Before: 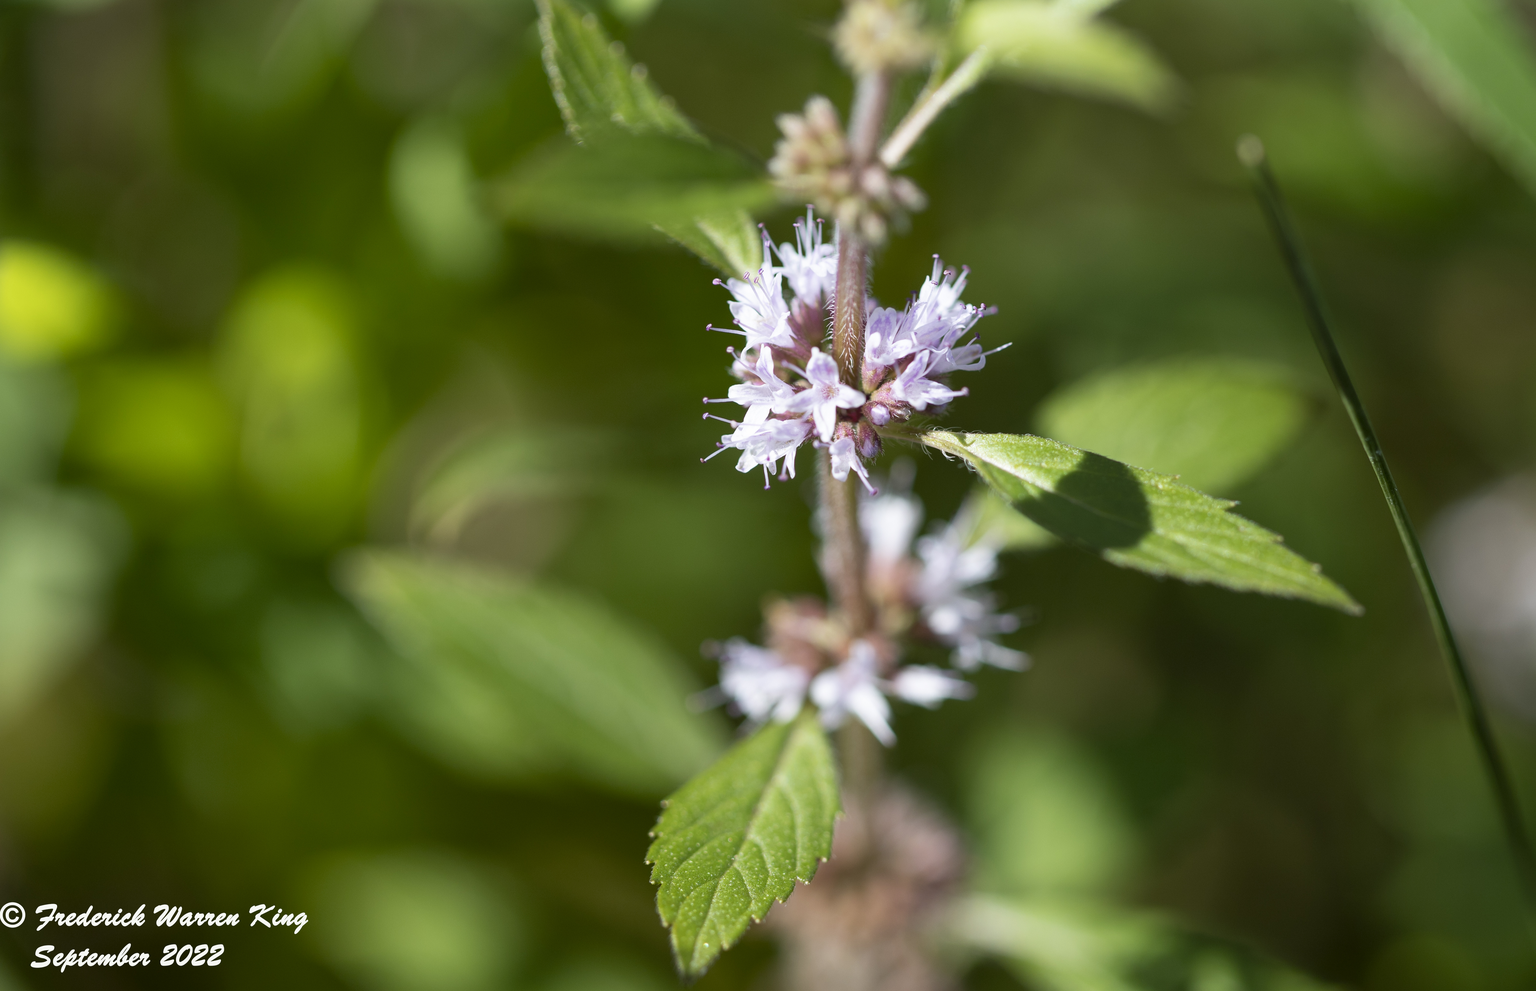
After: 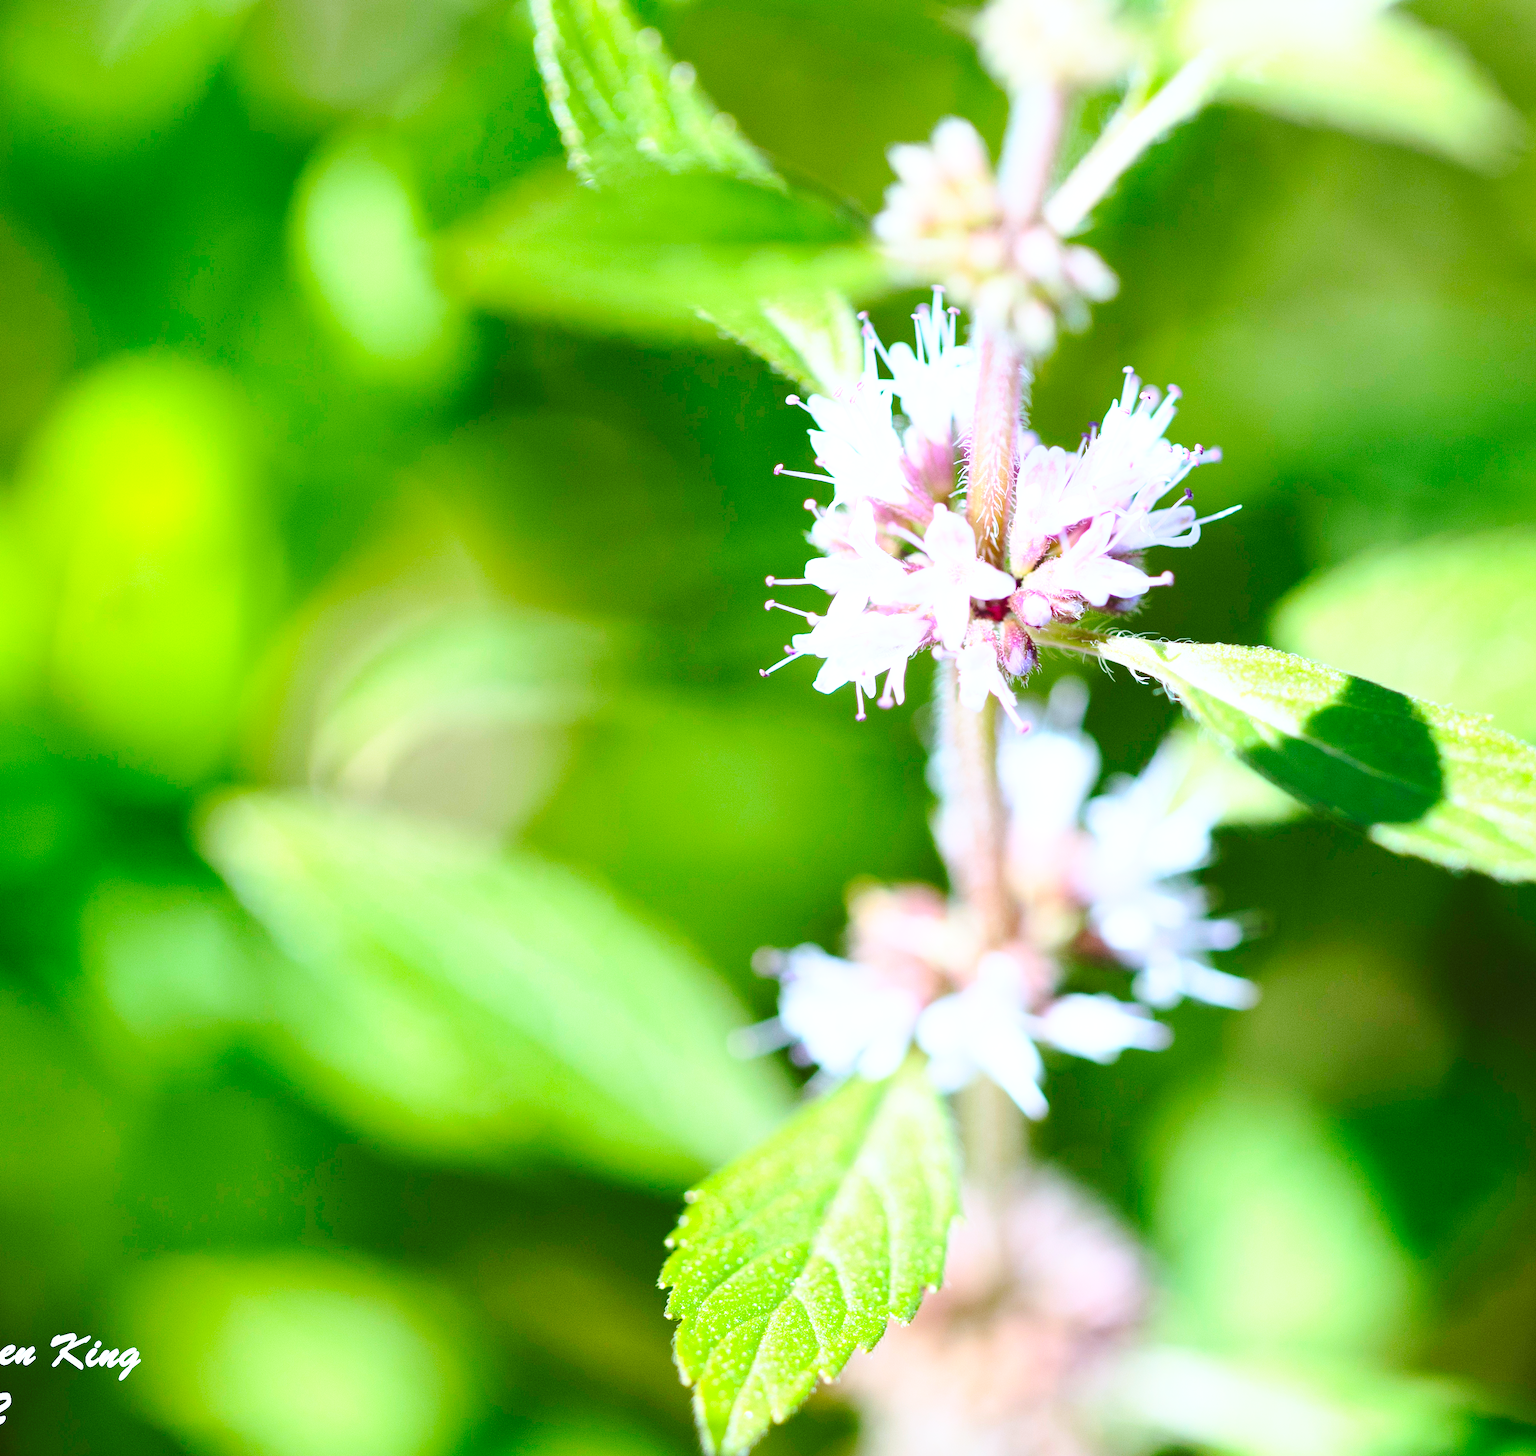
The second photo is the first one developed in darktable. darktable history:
base curve: curves: ch0 [(0, 0) (0.028, 0.03) (0.121, 0.232) (0.46, 0.748) (0.859, 0.968) (1, 1)], preserve colors none
white balance: red 0.948, green 1.02, blue 1.176
exposure: black level correction 0, exposure 0.7 EV, compensate exposure bias true, compensate highlight preservation false
rotate and perspective: rotation 1.57°, crop left 0.018, crop right 0.982, crop top 0.039, crop bottom 0.961
crop and rotate: left 12.648%, right 20.685%
color correction: highlights a* 0.003, highlights b* -0.283
contrast brightness saturation: contrast 0.2, brightness 0.16, saturation 0.22
